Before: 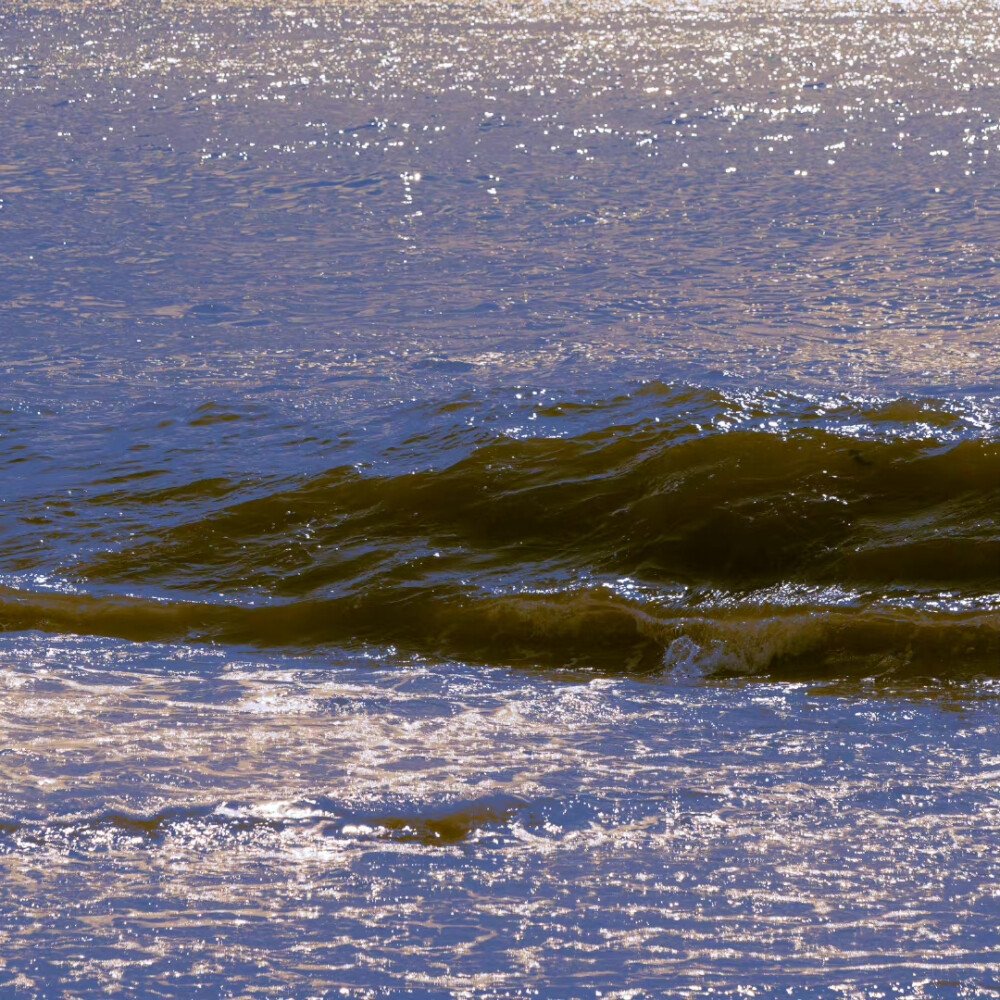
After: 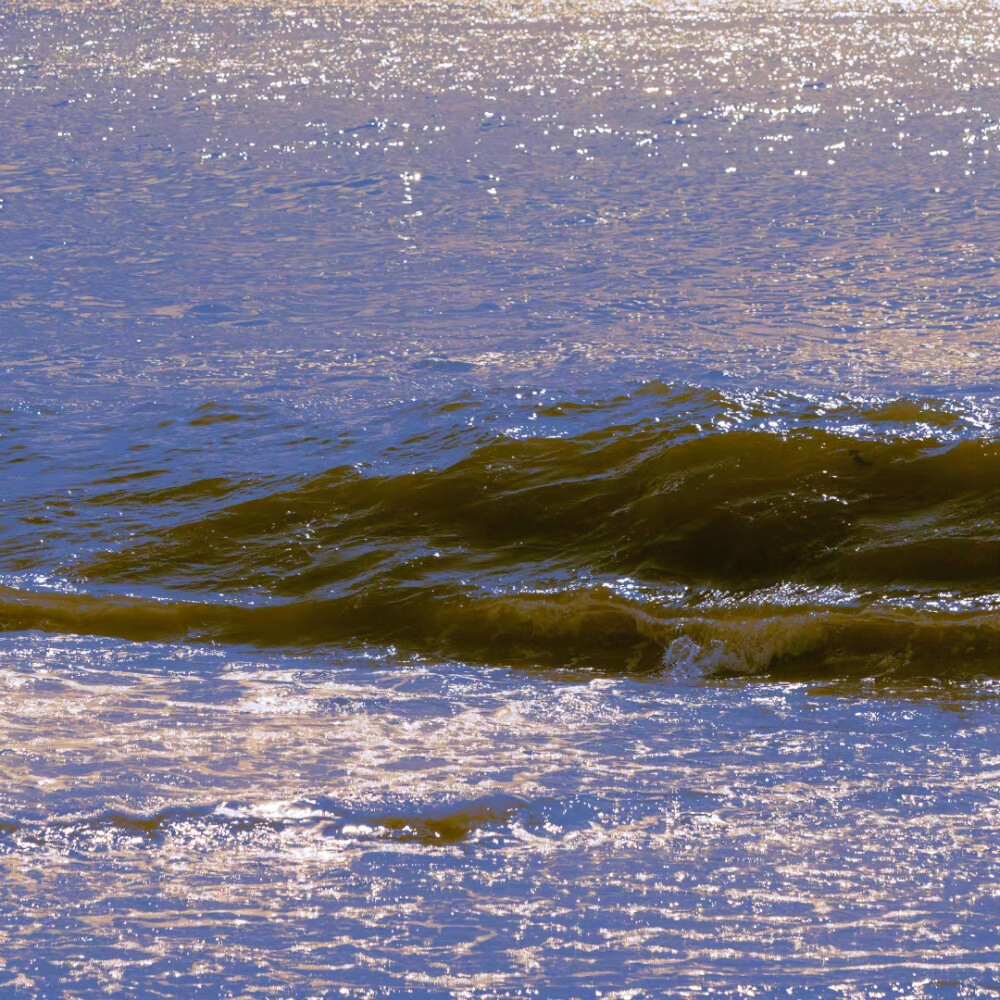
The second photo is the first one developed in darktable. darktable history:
contrast brightness saturation: contrast 0.029, brightness 0.066, saturation 0.129
